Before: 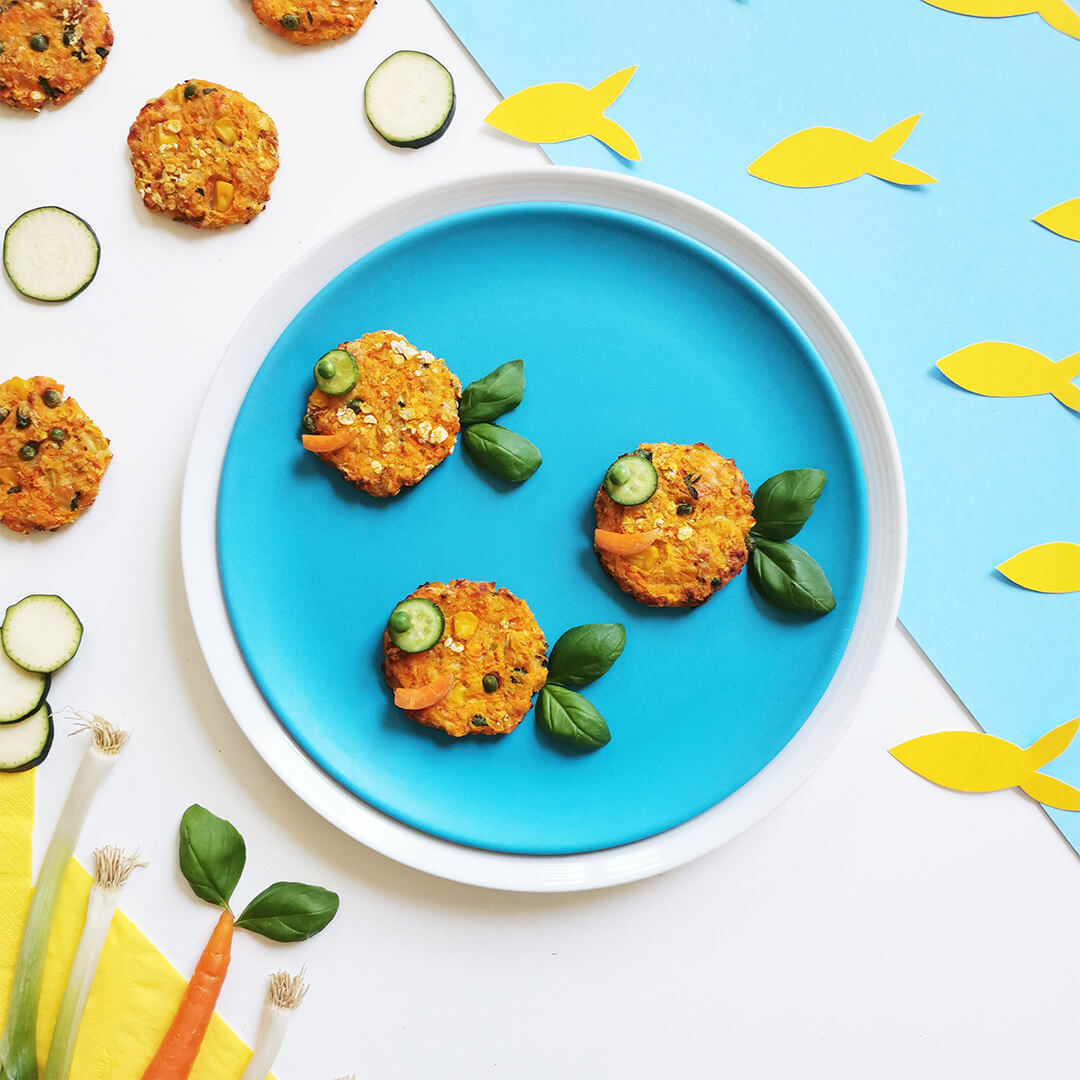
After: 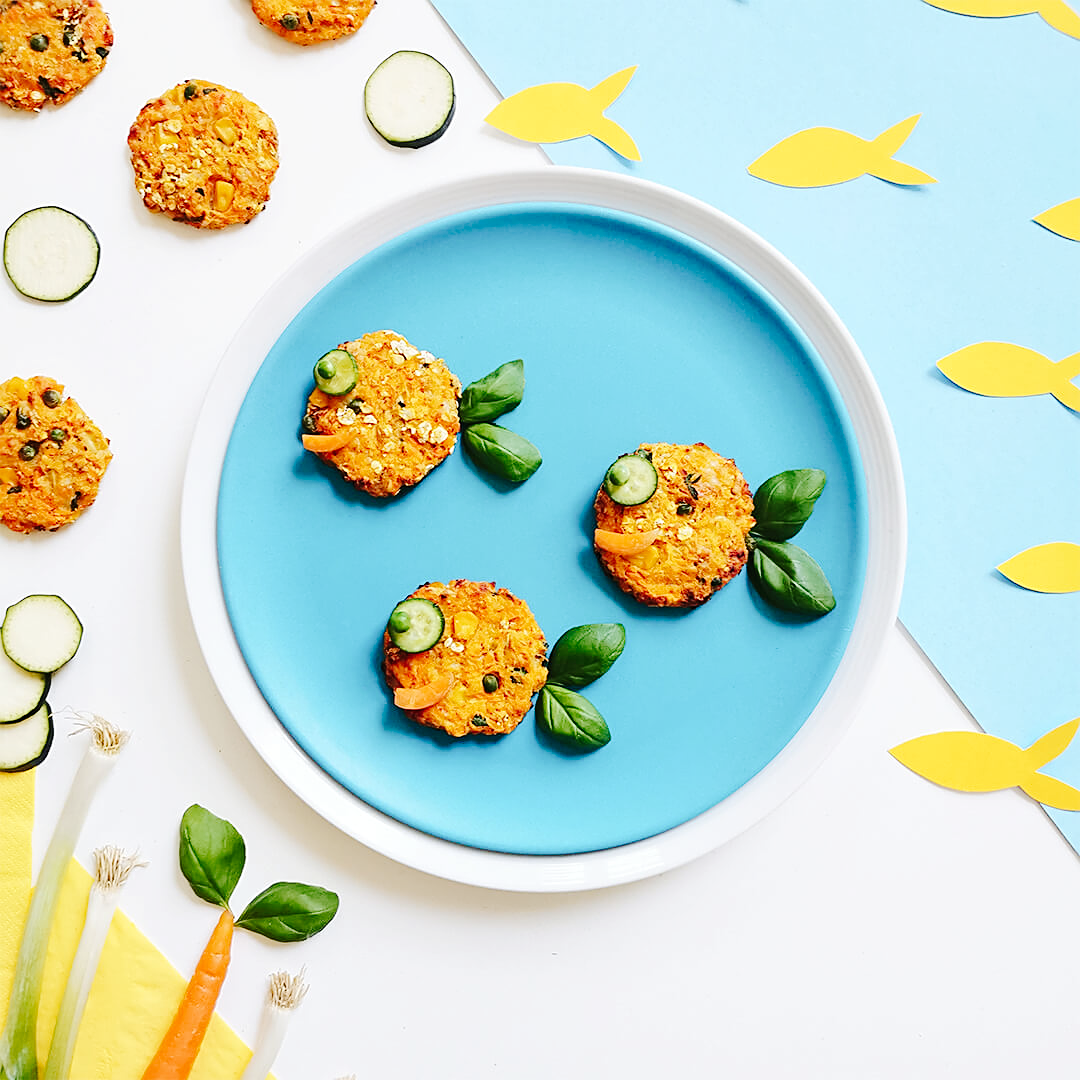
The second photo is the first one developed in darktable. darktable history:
tone curve: curves: ch0 [(0, 0) (0.003, 0.019) (0.011, 0.021) (0.025, 0.023) (0.044, 0.026) (0.069, 0.037) (0.1, 0.059) (0.136, 0.088) (0.177, 0.138) (0.224, 0.199) (0.277, 0.279) (0.335, 0.376) (0.399, 0.481) (0.468, 0.581) (0.543, 0.658) (0.623, 0.735) (0.709, 0.8) (0.801, 0.861) (0.898, 0.928) (1, 1)], preserve colors none
tone equalizer: edges refinement/feathering 500, mask exposure compensation -1.57 EV, preserve details no
sharpen: on, module defaults
